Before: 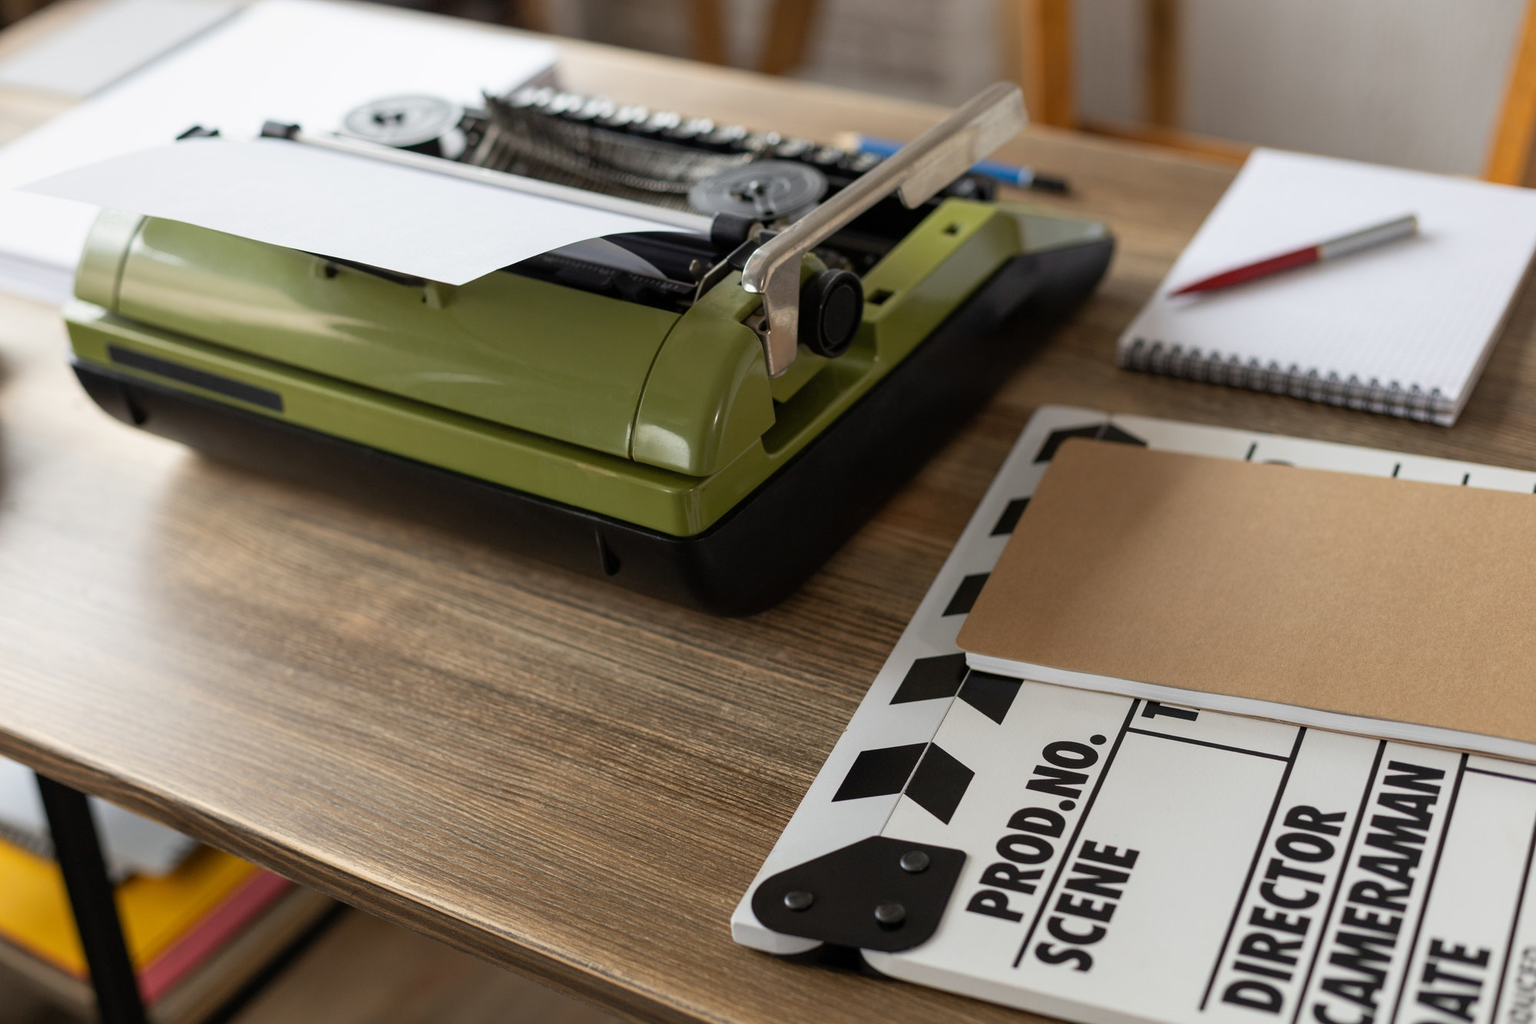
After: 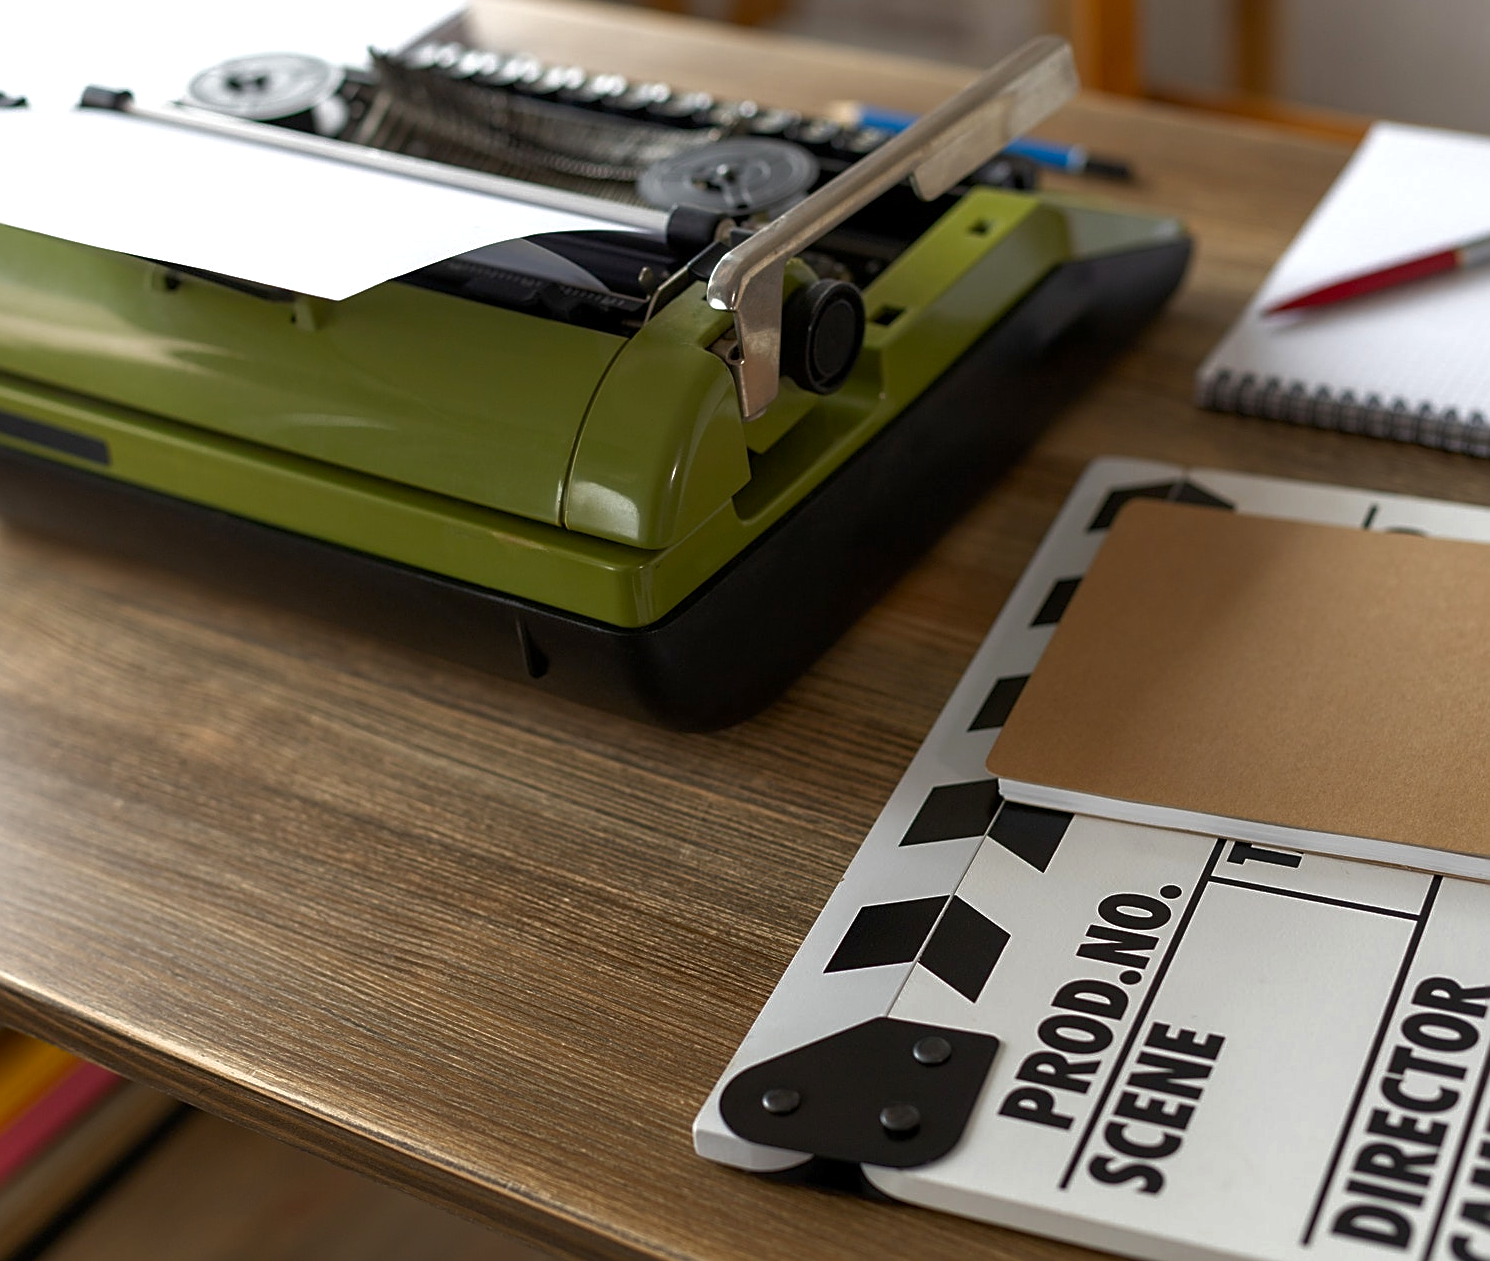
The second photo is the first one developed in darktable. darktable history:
tone curve: curves: ch0 [(0, 0) (0.91, 0.76) (0.997, 0.913)], color space Lab, independent channels, preserve colors none
exposure: black level correction 0.001, exposure 0.498 EV, compensate highlight preservation false
crop and rotate: left 12.974%, top 5.328%, right 12.524%
sharpen: amount 0.592
